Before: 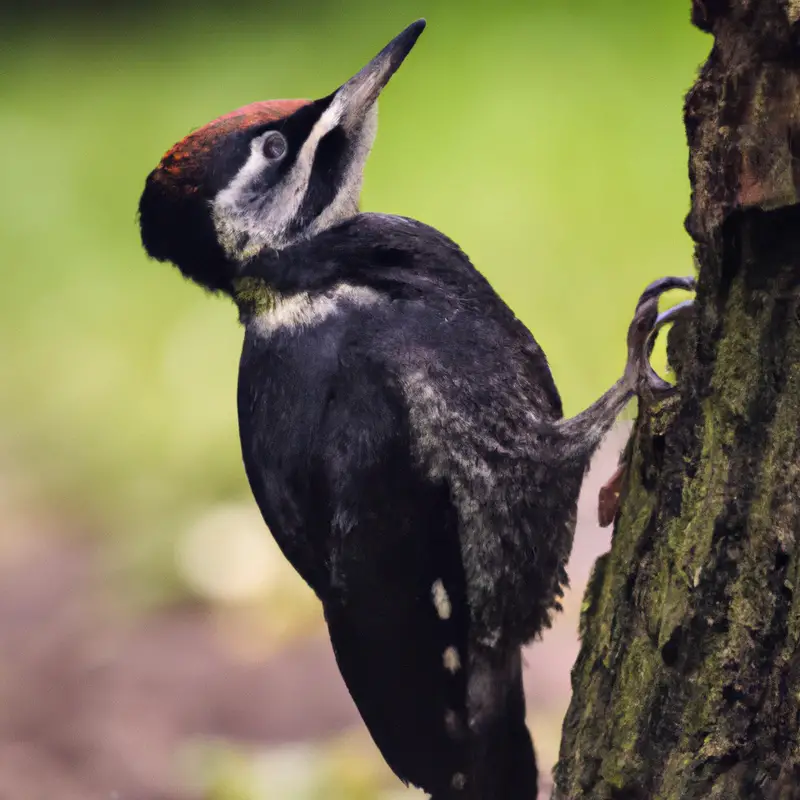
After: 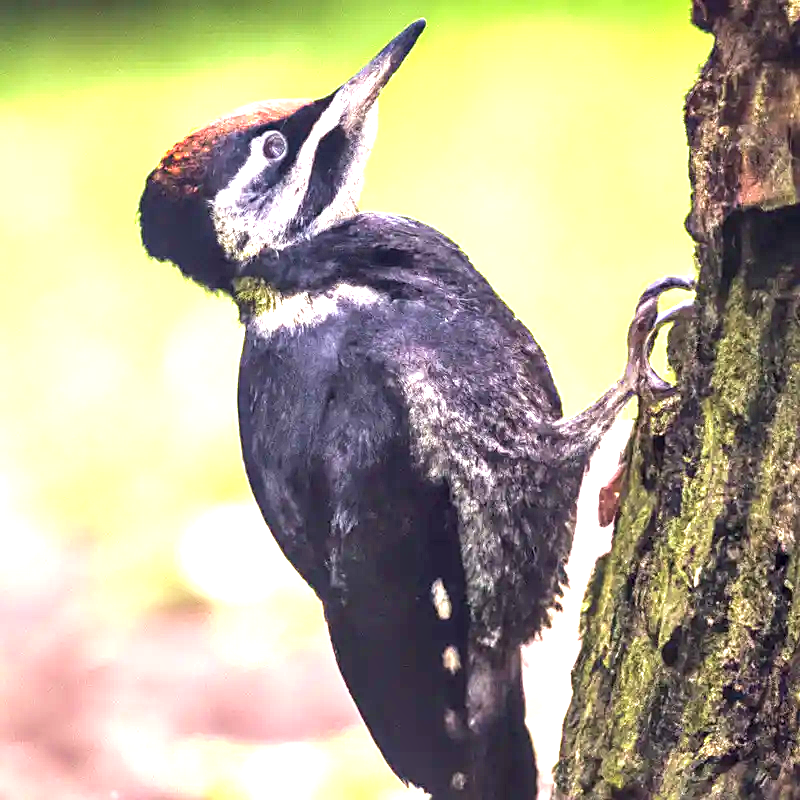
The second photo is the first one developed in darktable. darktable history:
exposure: black level correction 0.001, exposure 1.821 EV, compensate highlight preservation false
base curve: curves: ch0 [(0, 0) (0.989, 0.992)], preserve colors none
sharpen: on, module defaults
velvia: on, module defaults
local contrast: on, module defaults
